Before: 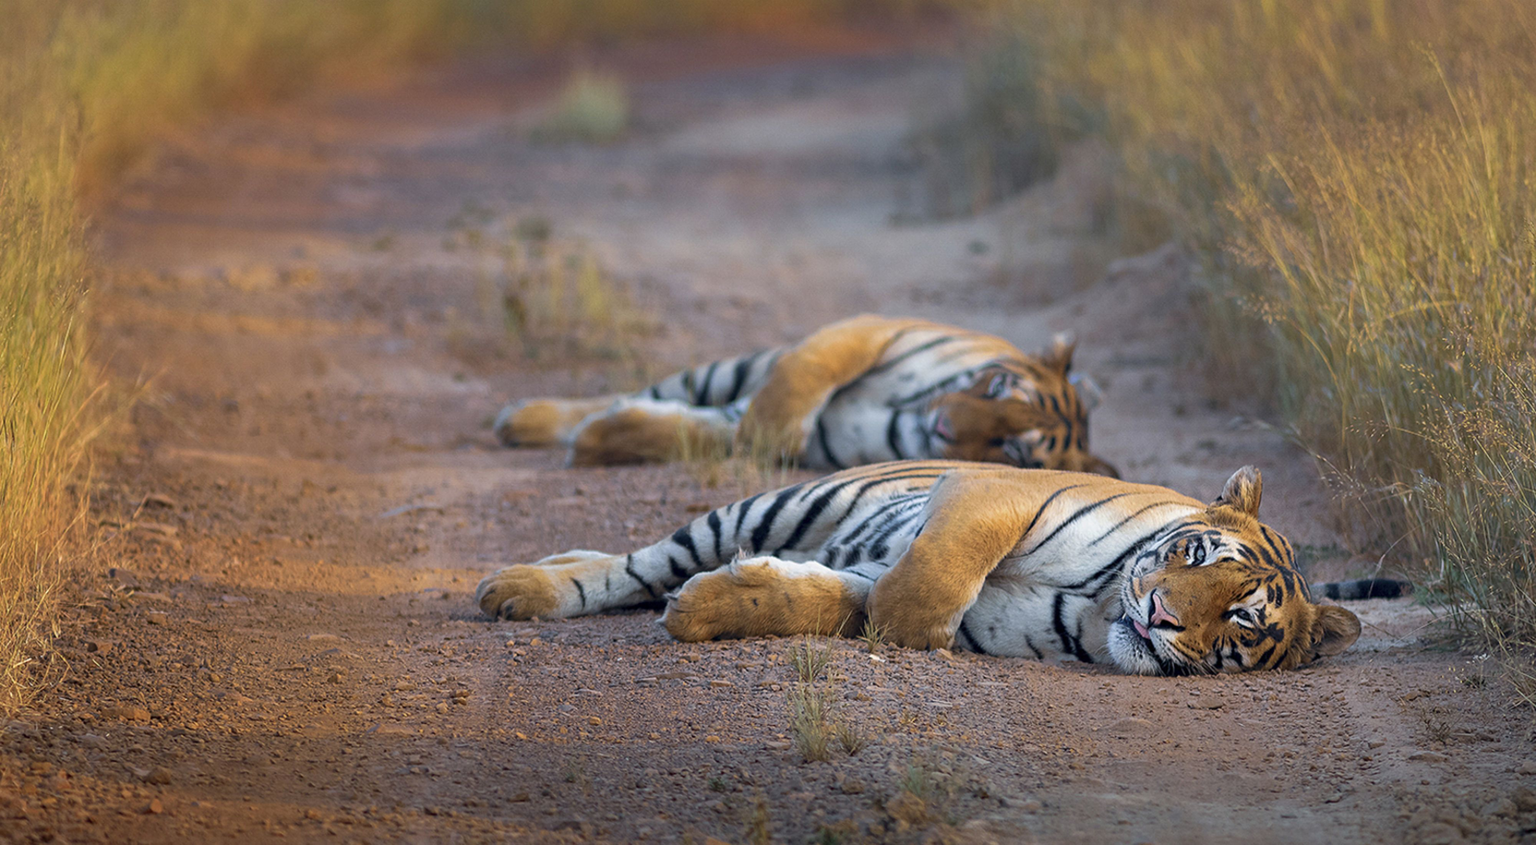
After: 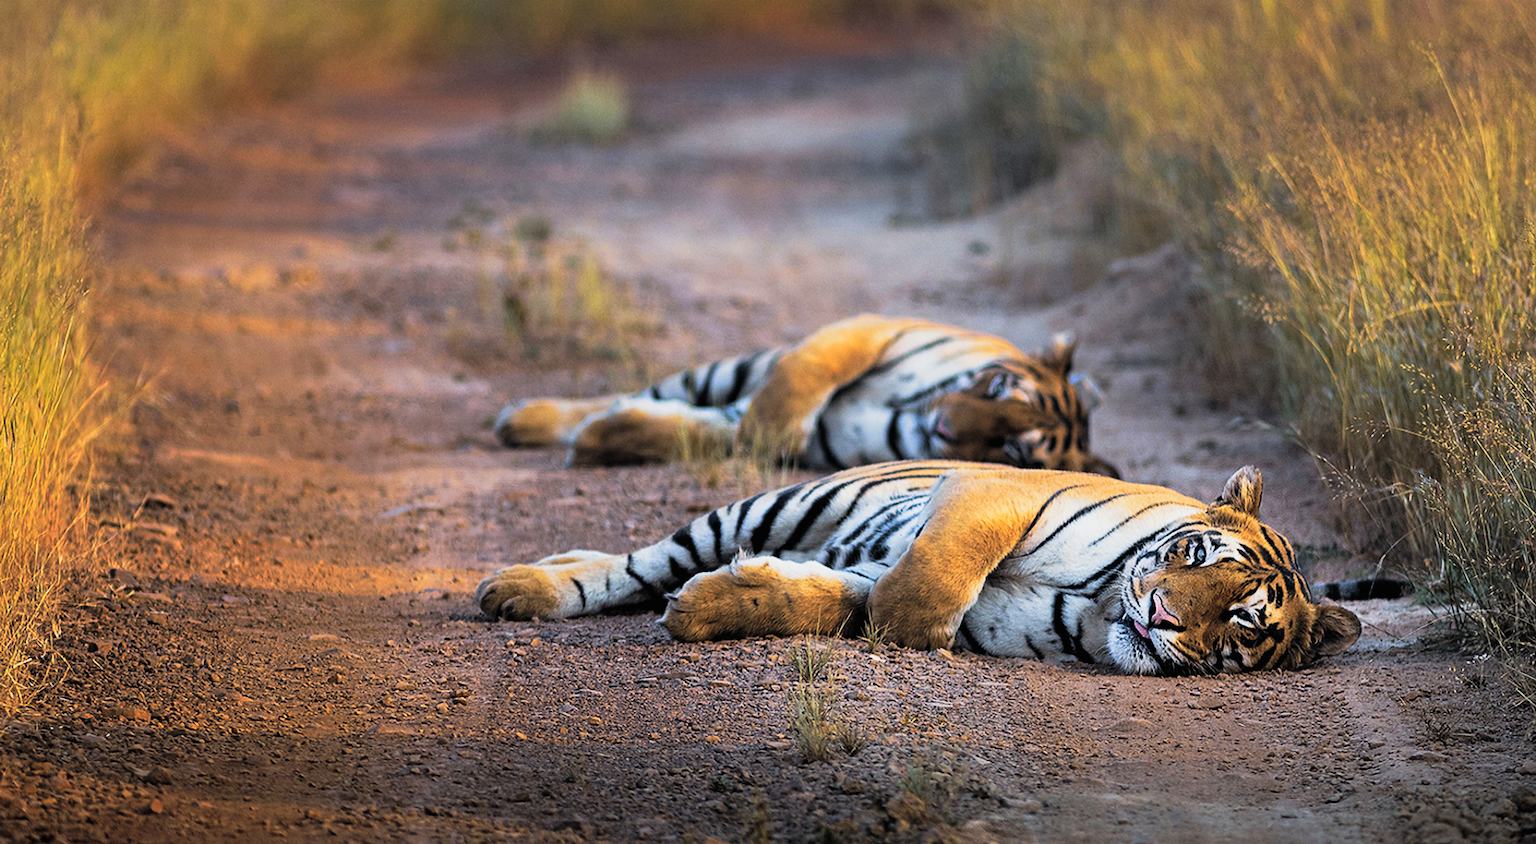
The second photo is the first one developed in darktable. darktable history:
filmic rgb: black relative exposure -5 EV, hardness 2.88, contrast 1.3, highlights saturation mix -30%
sharpen: on, module defaults
contrast brightness saturation: brightness 0.13
tone curve: curves: ch0 [(0, 0) (0.003, 0.007) (0.011, 0.01) (0.025, 0.016) (0.044, 0.025) (0.069, 0.036) (0.1, 0.052) (0.136, 0.073) (0.177, 0.103) (0.224, 0.135) (0.277, 0.177) (0.335, 0.233) (0.399, 0.303) (0.468, 0.376) (0.543, 0.469) (0.623, 0.581) (0.709, 0.723) (0.801, 0.863) (0.898, 0.938) (1, 1)], preserve colors none
